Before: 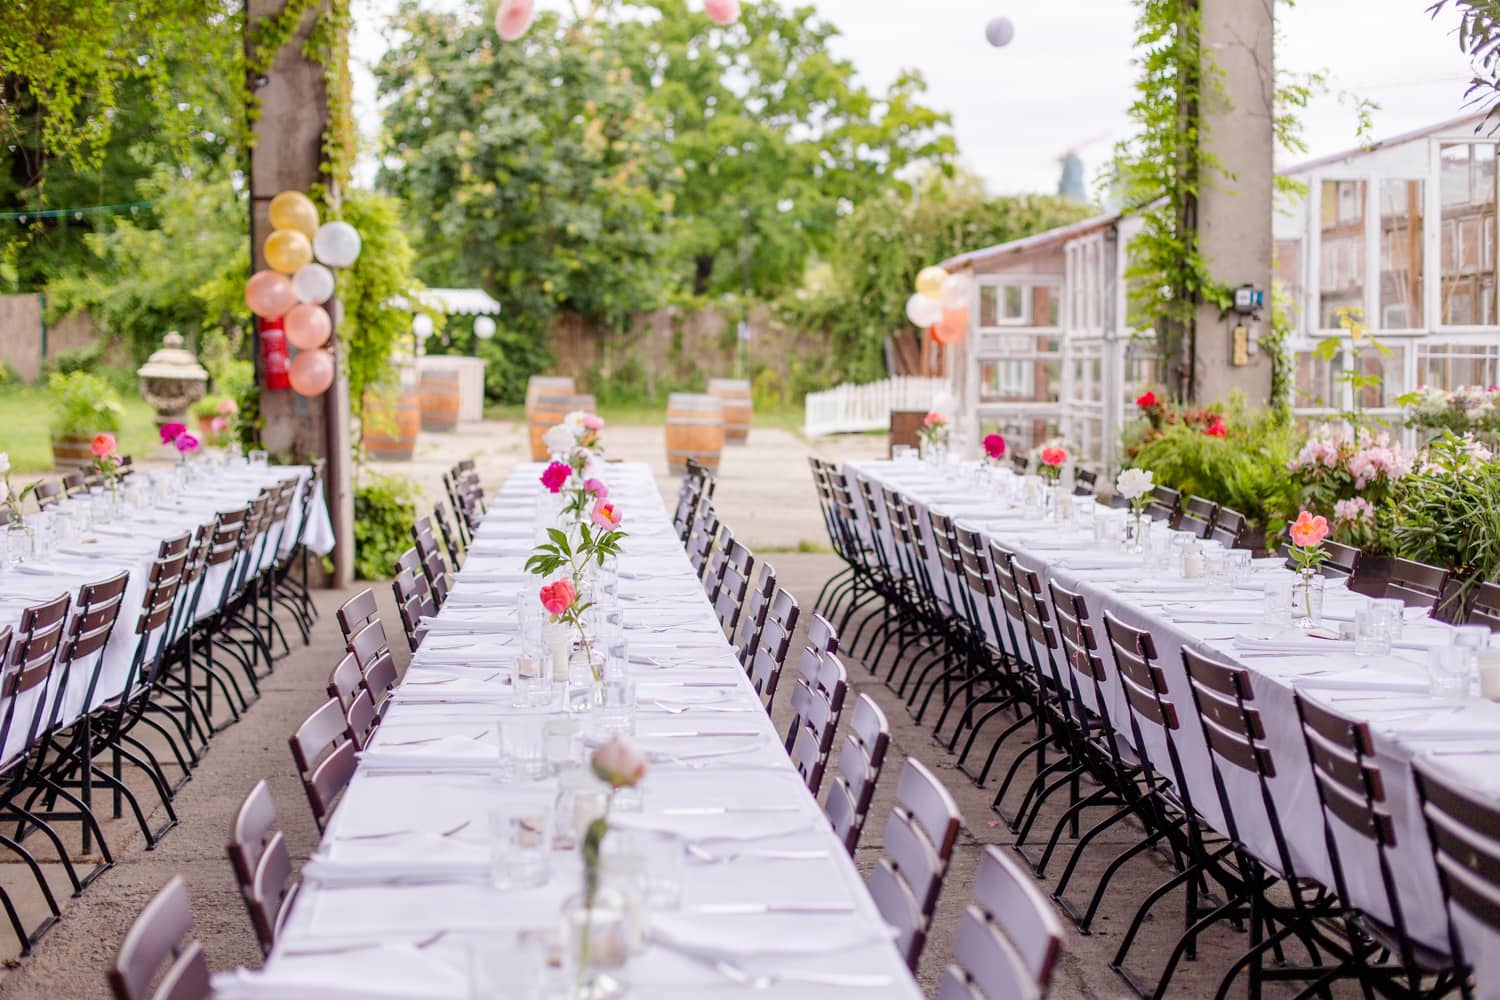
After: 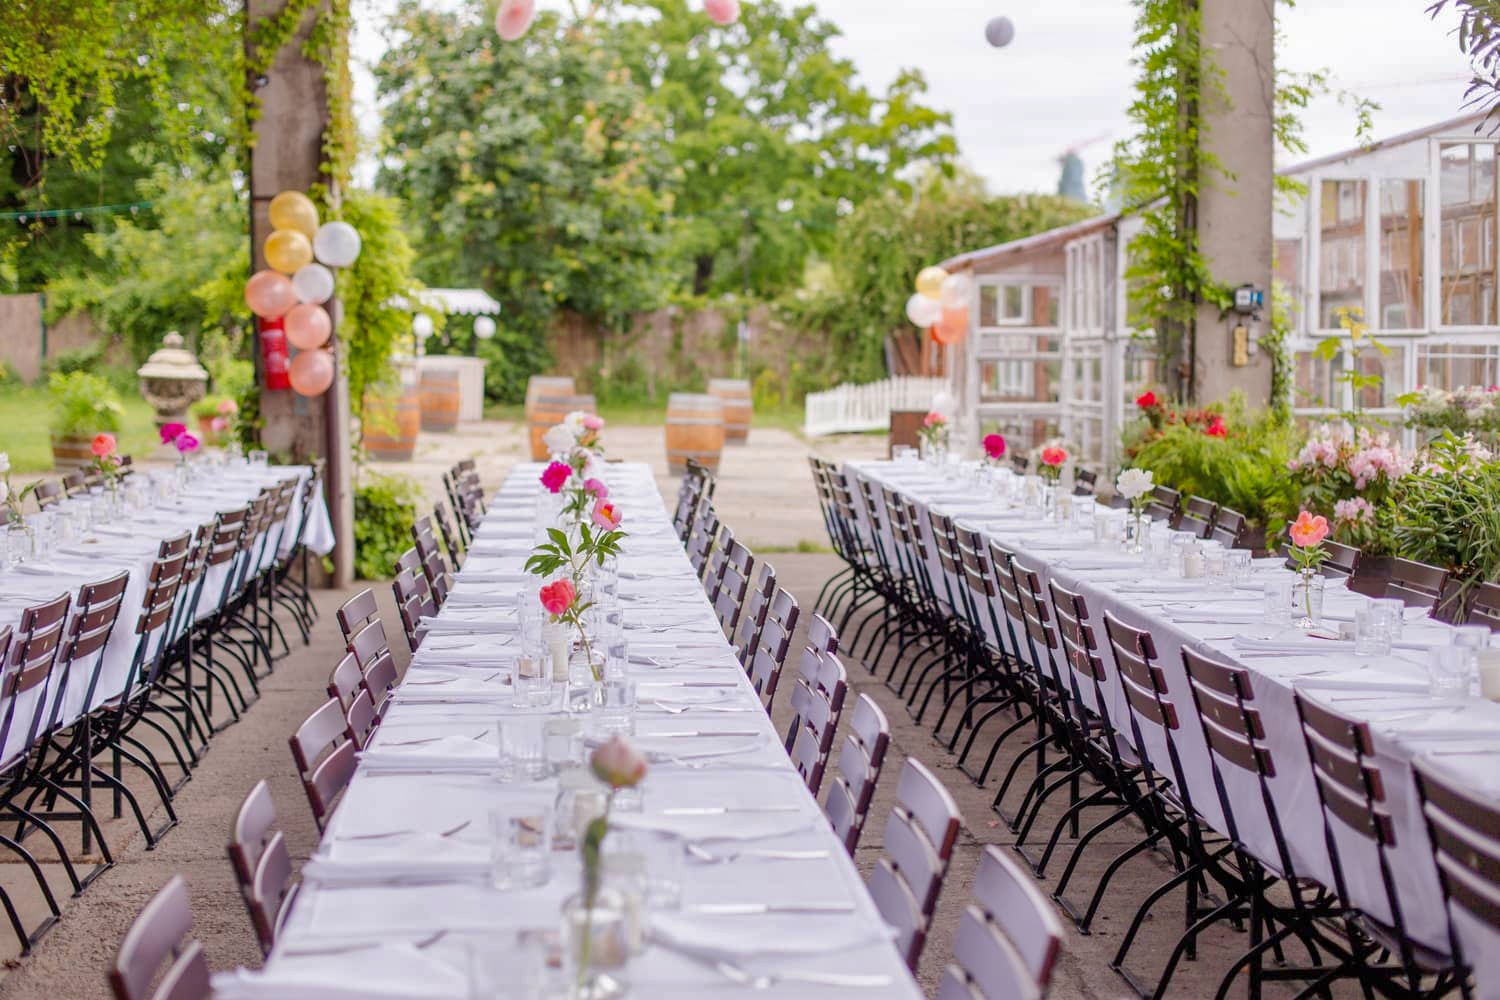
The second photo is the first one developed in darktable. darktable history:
shadows and highlights: shadows color adjustment 98.01%, highlights color adjustment 58.81%
